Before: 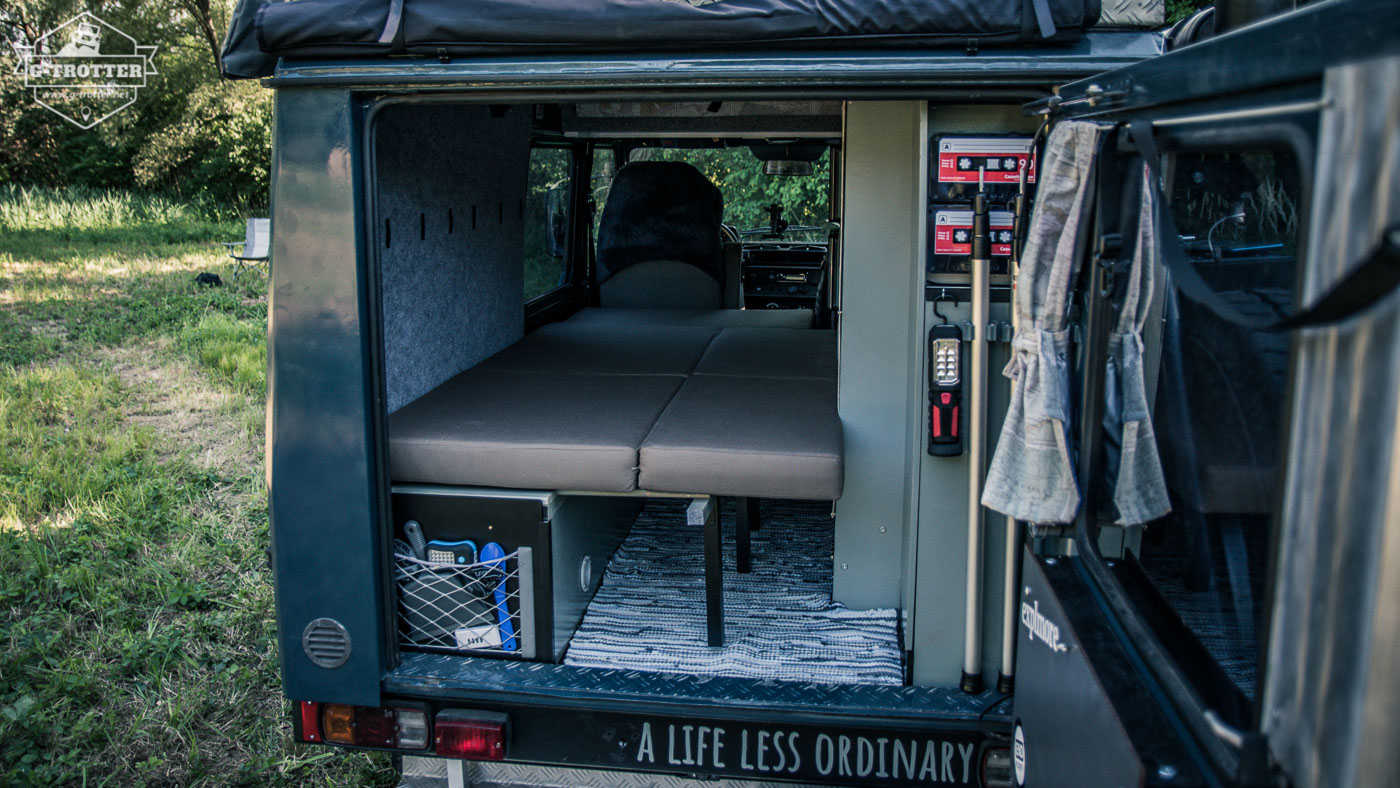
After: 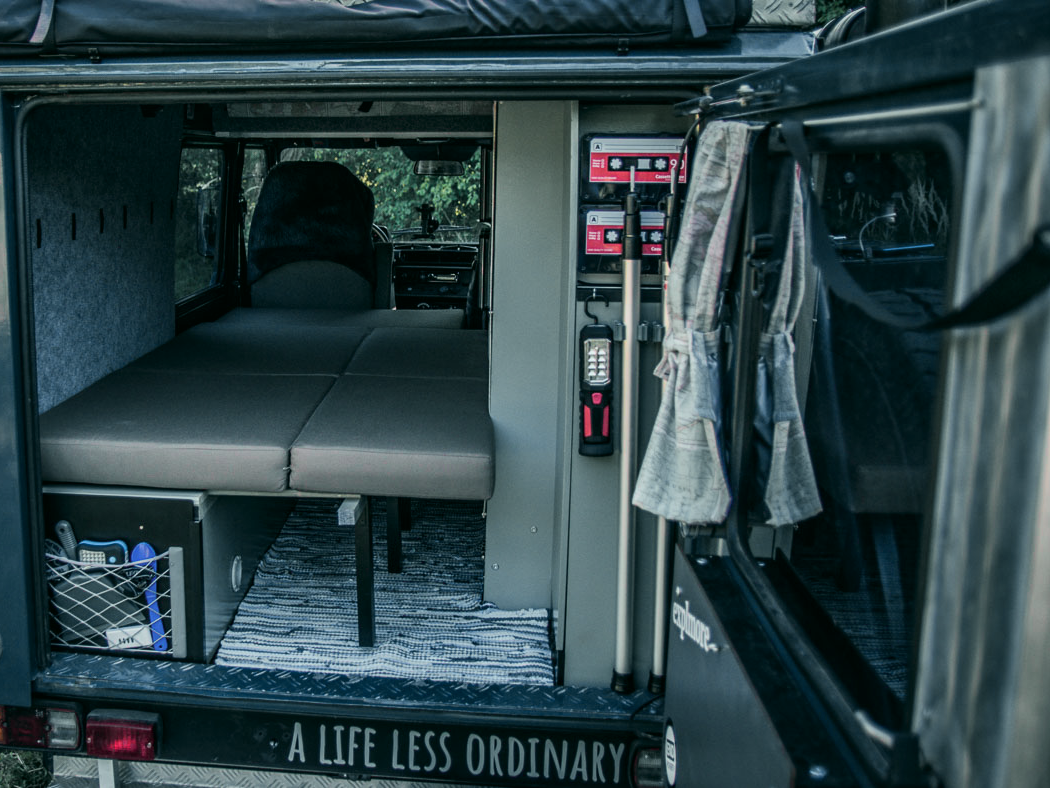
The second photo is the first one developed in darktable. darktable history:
crop and rotate: left 24.957%
tone curve: curves: ch0 [(0, 0) (0.822, 0.825) (0.994, 0.955)]; ch1 [(0, 0) (0.226, 0.261) (0.383, 0.397) (0.46, 0.46) (0.498, 0.479) (0.524, 0.523) (0.578, 0.575) (1, 1)]; ch2 [(0, 0) (0.438, 0.456) (0.5, 0.498) (0.547, 0.515) (0.597, 0.58) (0.629, 0.603) (1, 1)], color space Lab, independent channels, preserve colors none
